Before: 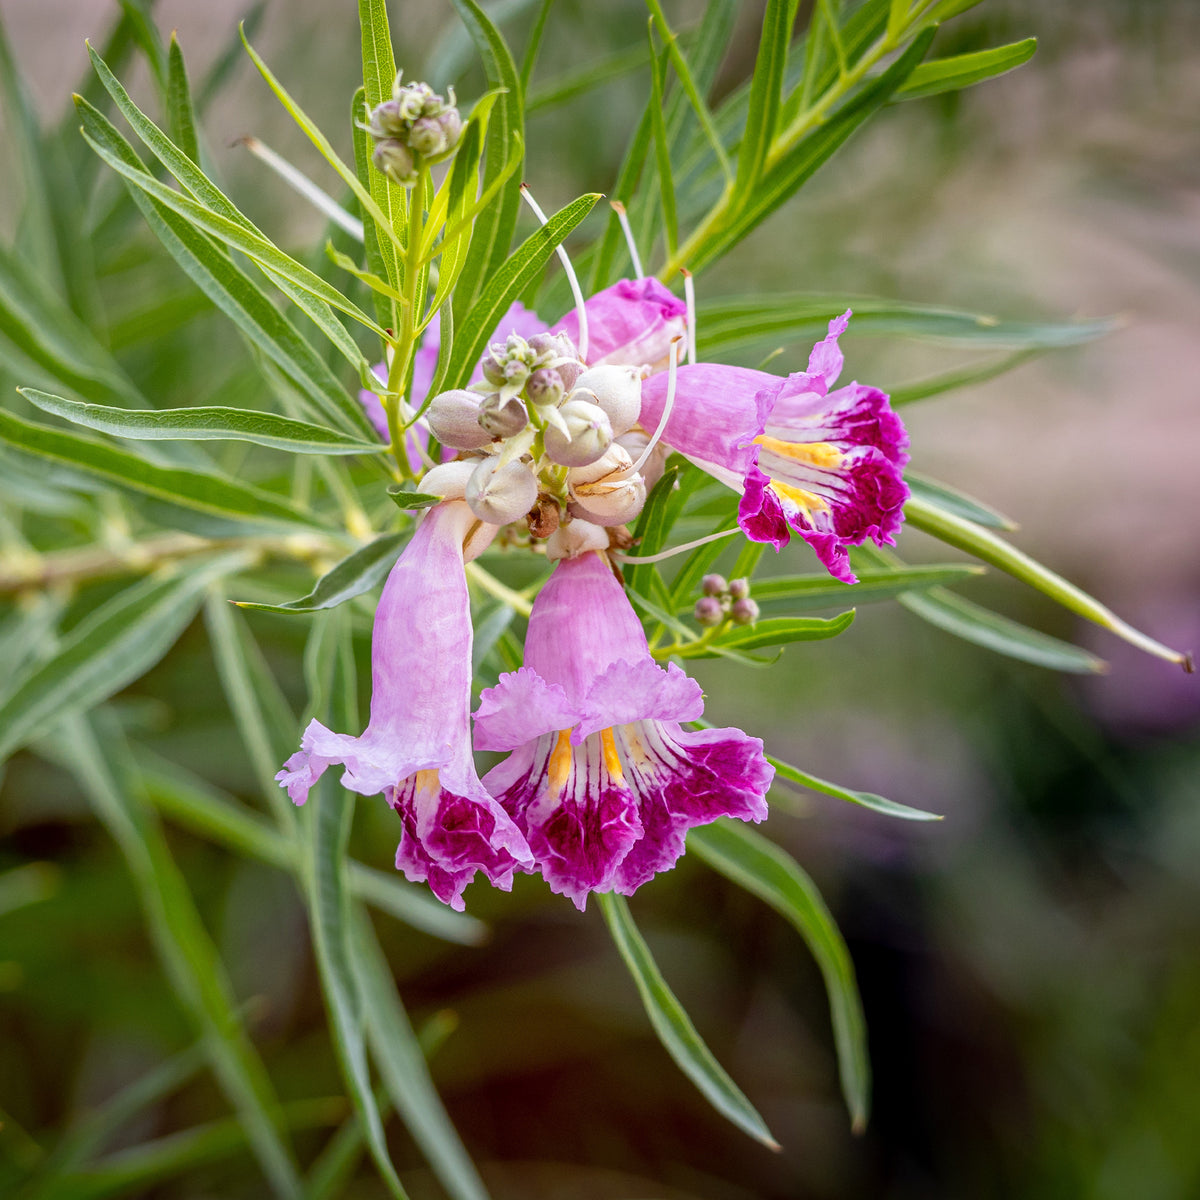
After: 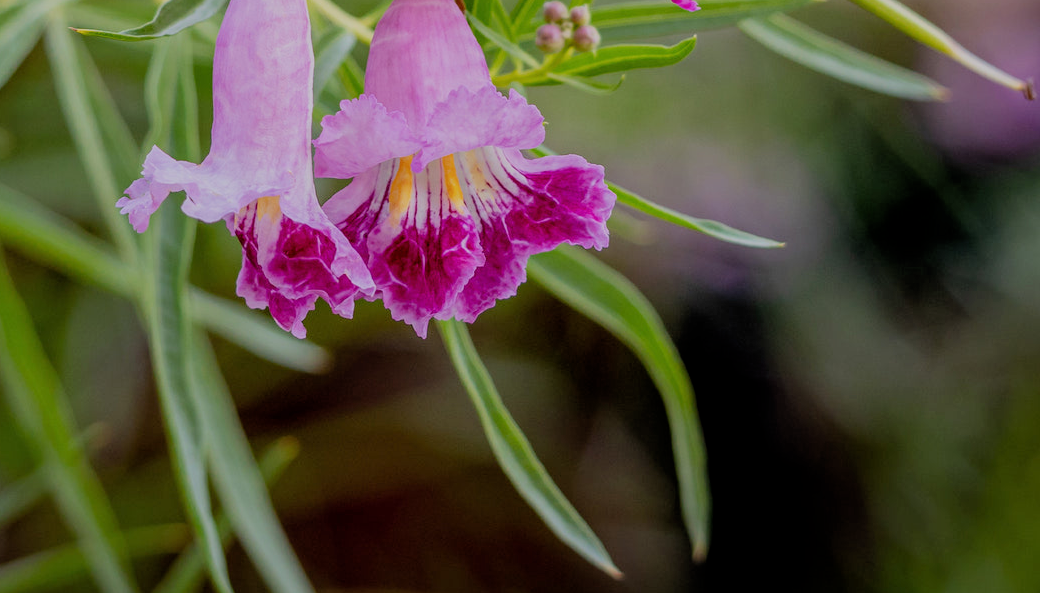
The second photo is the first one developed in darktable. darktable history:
filmic rgb: black relative exposure -8.78 EV, white relative exposure 4.98 EV, target black luminance 0%, hardness 3.77, latitude 66.06%, contrast 0.83, shadows ↔ highlights balance 19.36%, color science v4 (2020)
crop and rotate: left 13.283%, top 47.811%, bottom 2.725%
